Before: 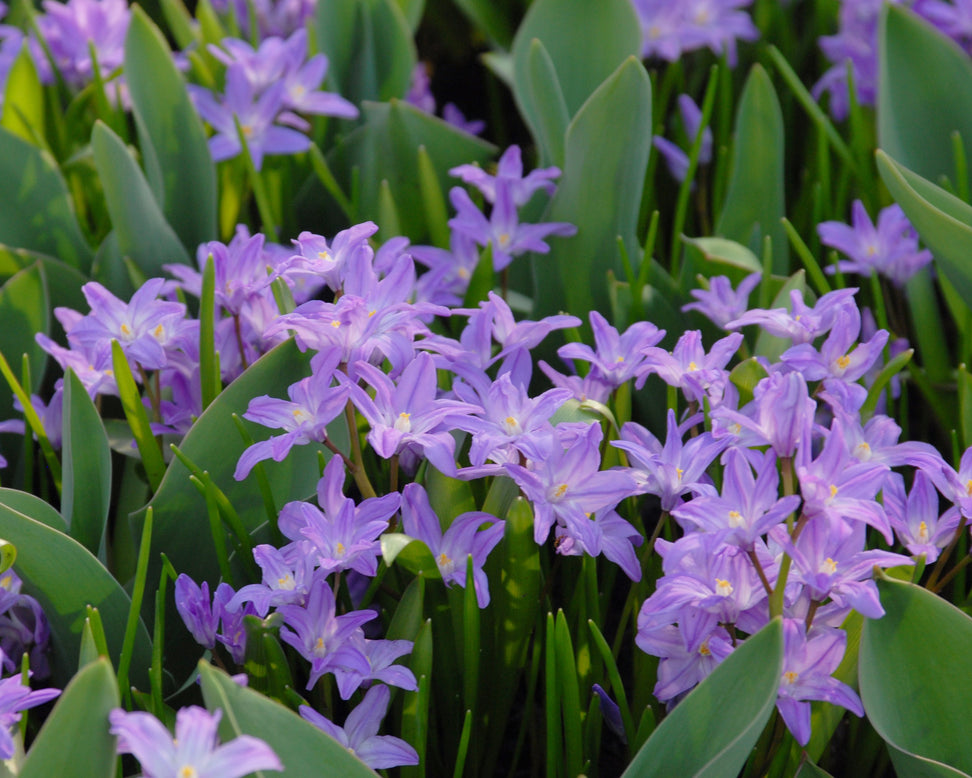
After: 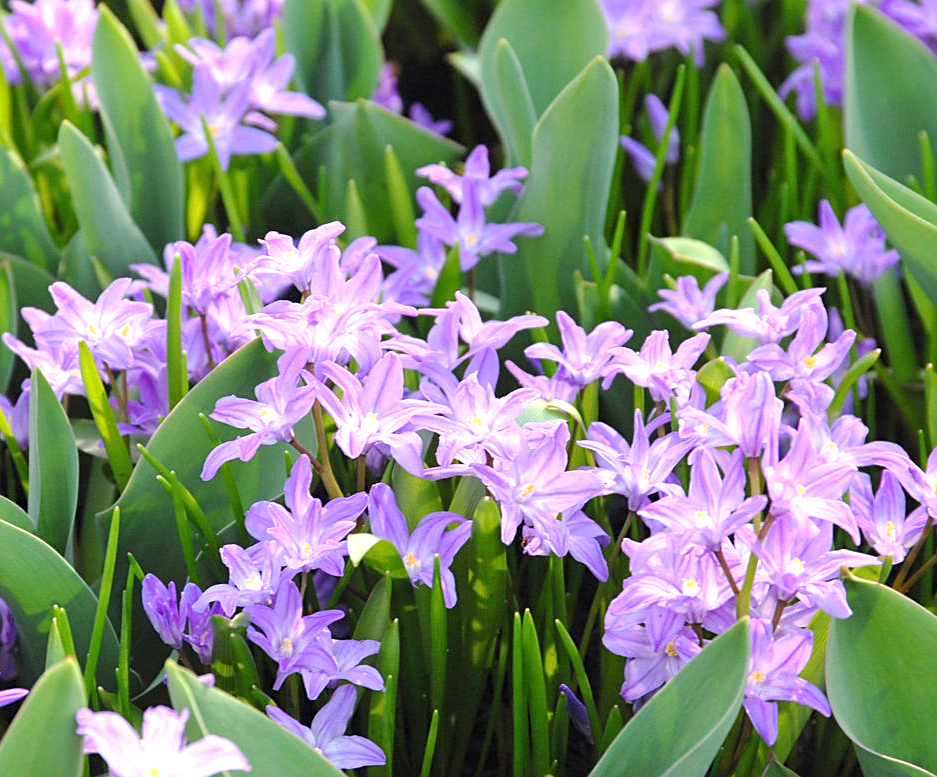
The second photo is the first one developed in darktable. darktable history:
exposure: black level correction 0, exposure 1.181 EV, compensate highlight preservation false
crop and rotate: left 3.506%
sharpen: on, module defaults
